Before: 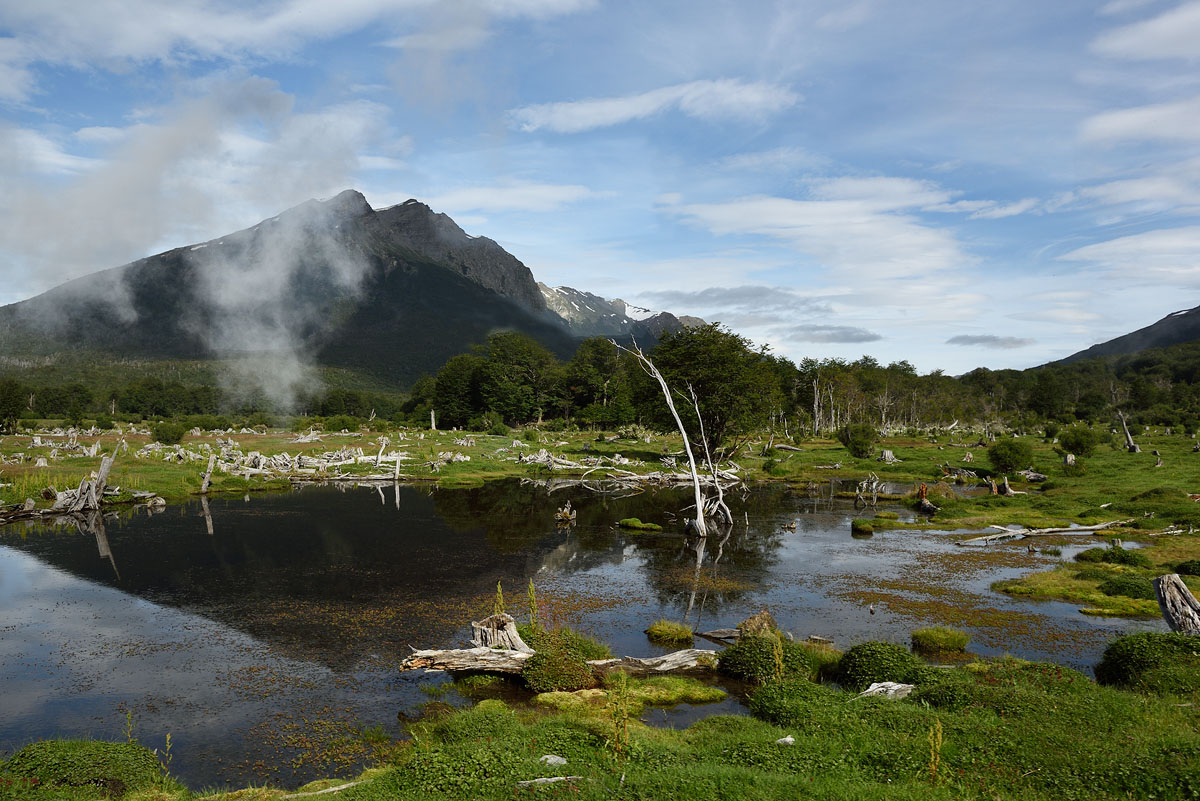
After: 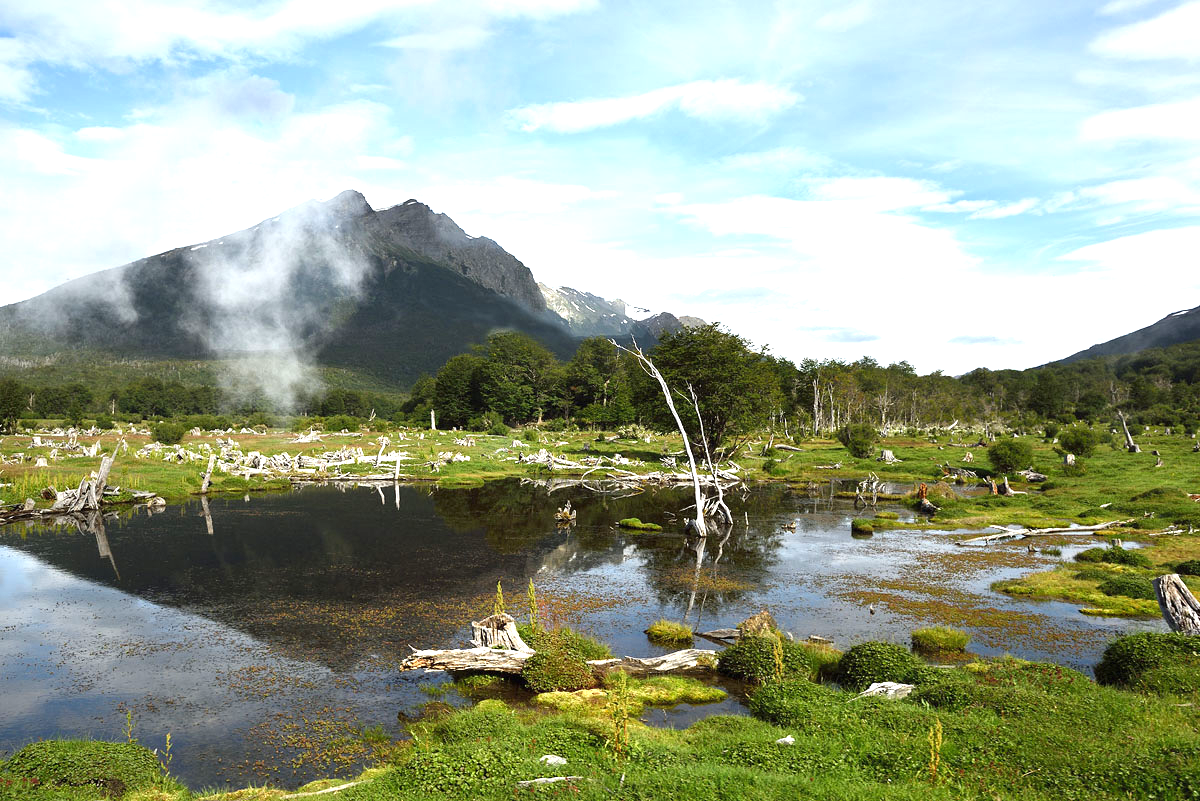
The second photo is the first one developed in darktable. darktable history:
exposure: black level correction 0, exposure 1.179 EV, compensate highlight preservation false
